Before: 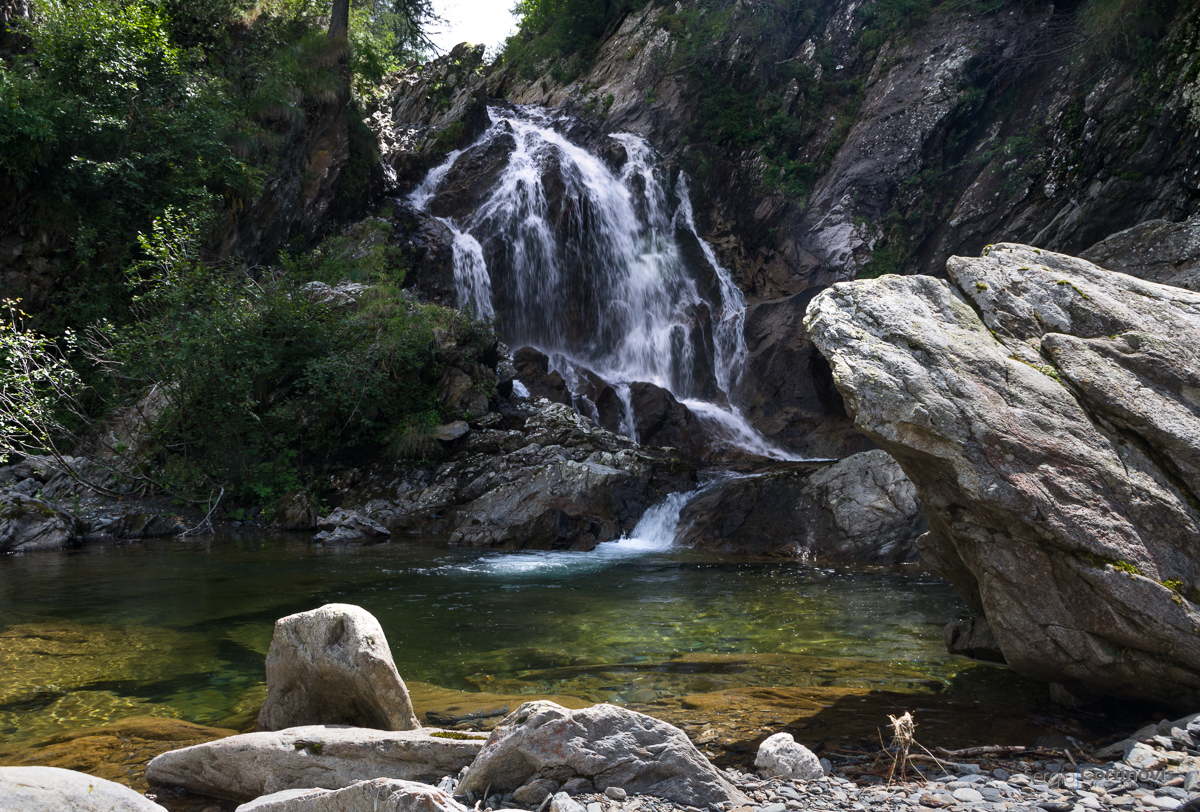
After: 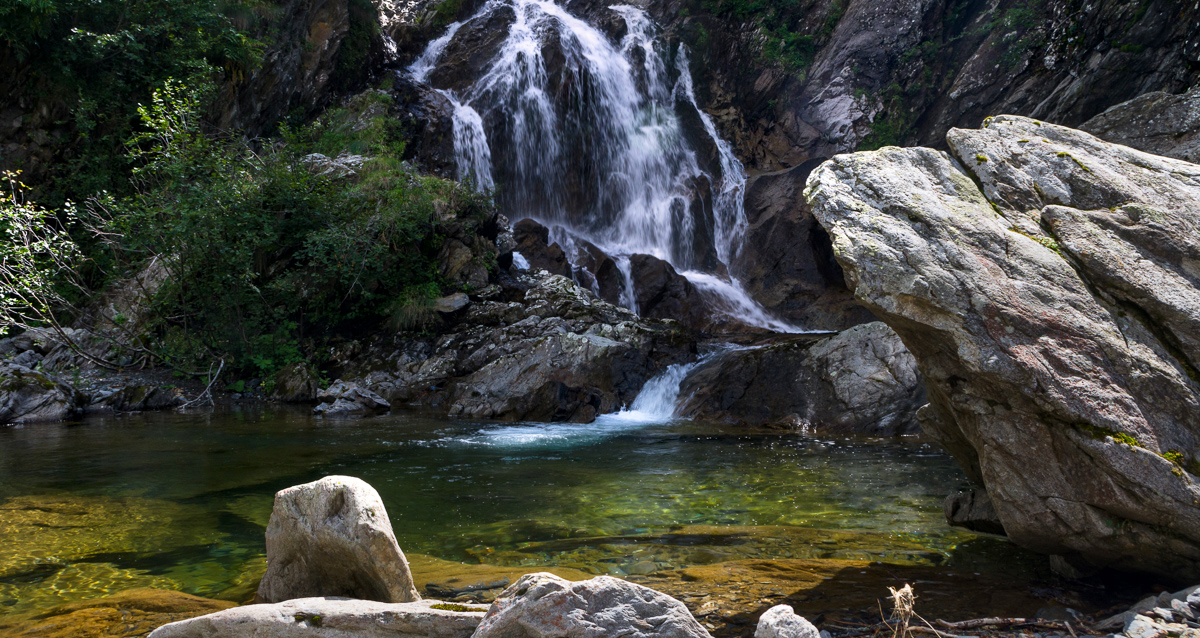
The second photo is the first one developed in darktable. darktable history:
color correction: highlights b* -0.021, saturation 1.26
crop and rotate: top 15.788%, bottom 5.521%
local contrast: mode bilateral grid, contrast 21, coarseness 51, detail 120%, midtone range 0.2
